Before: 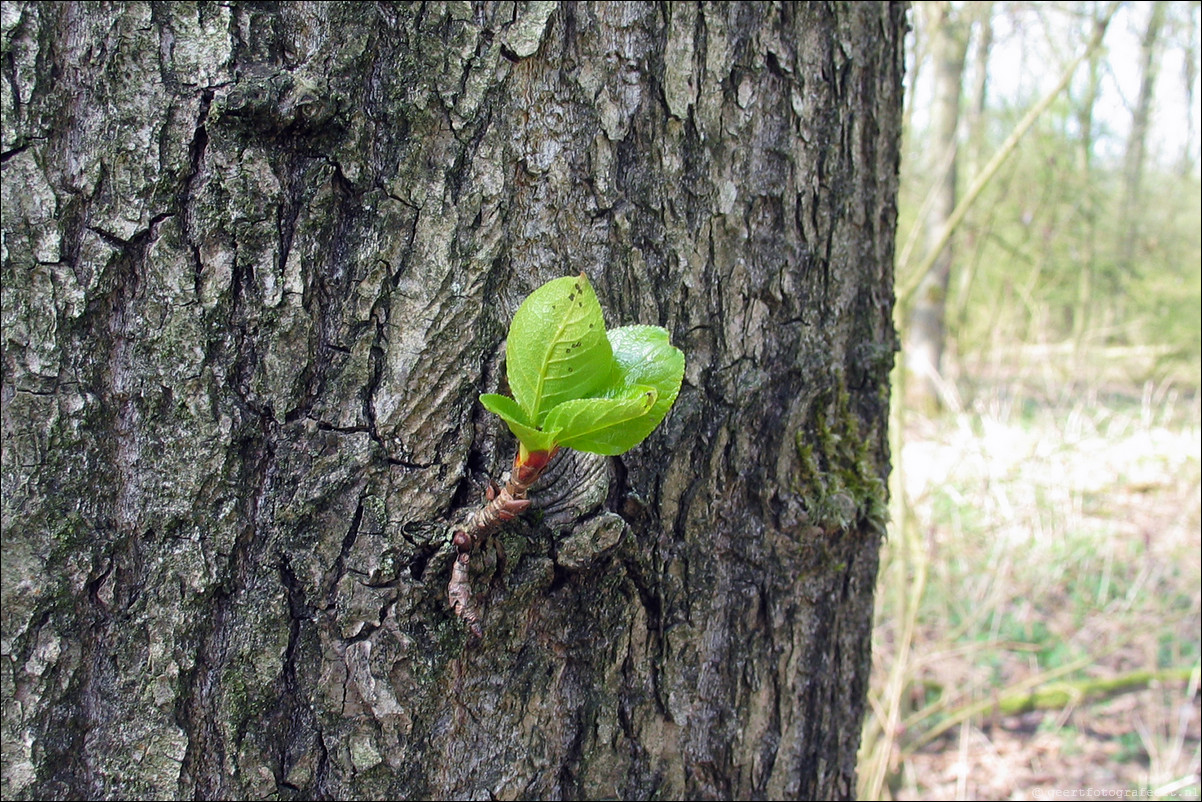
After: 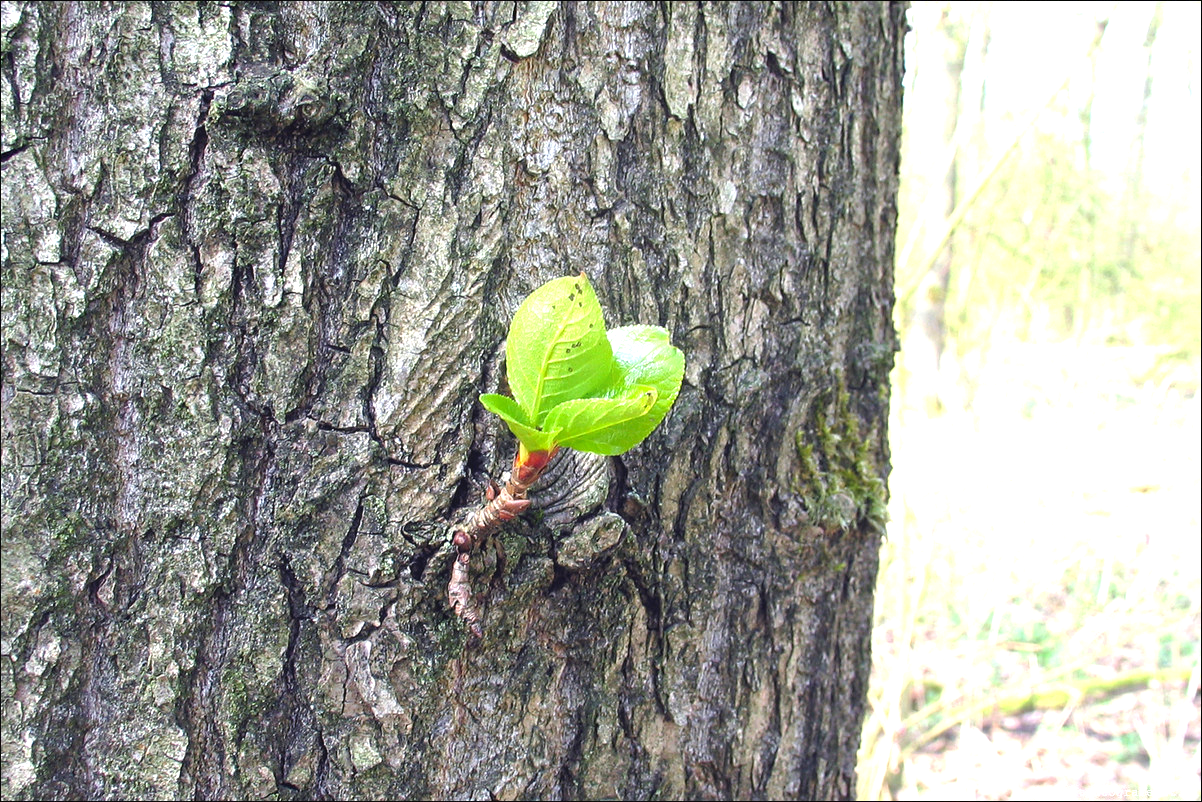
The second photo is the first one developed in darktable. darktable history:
contrast equalizer: y [[0.439, 0.44, 0.442, 0.457, 0.493, 0.498], [0.5 ×6], [0.5 ×6], [0 ×6], [0 ×6]], mix 0.59
exposure: black level correction 0, exposure 1.1 EV, compensate exposure bias true, compensate highlight preservation false
